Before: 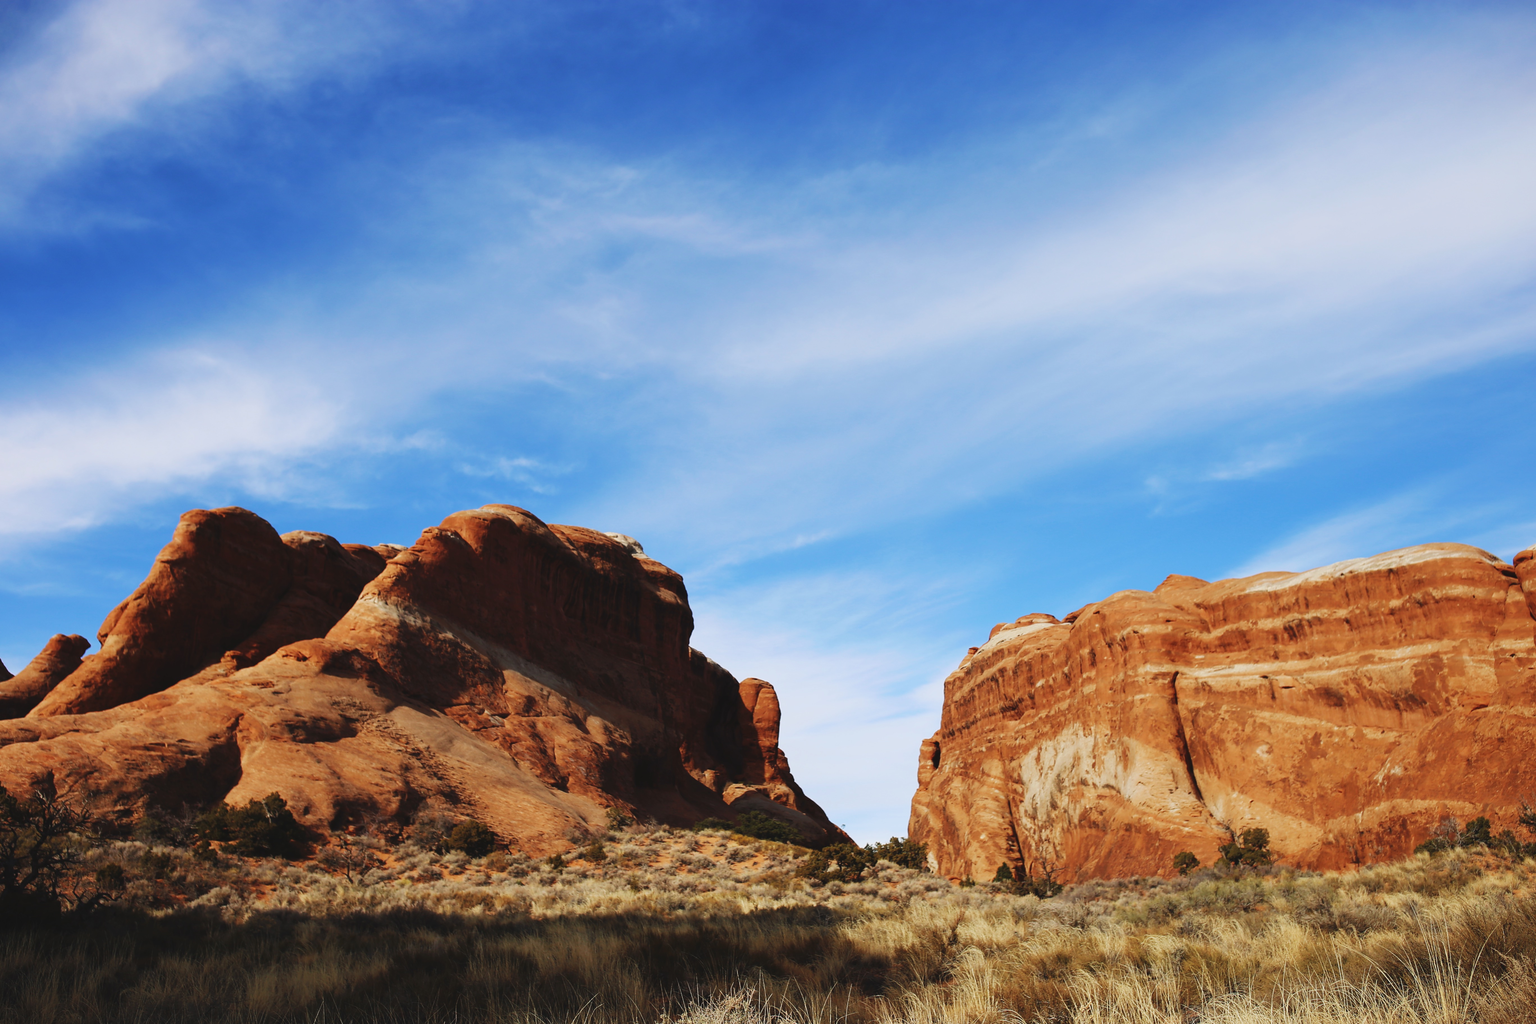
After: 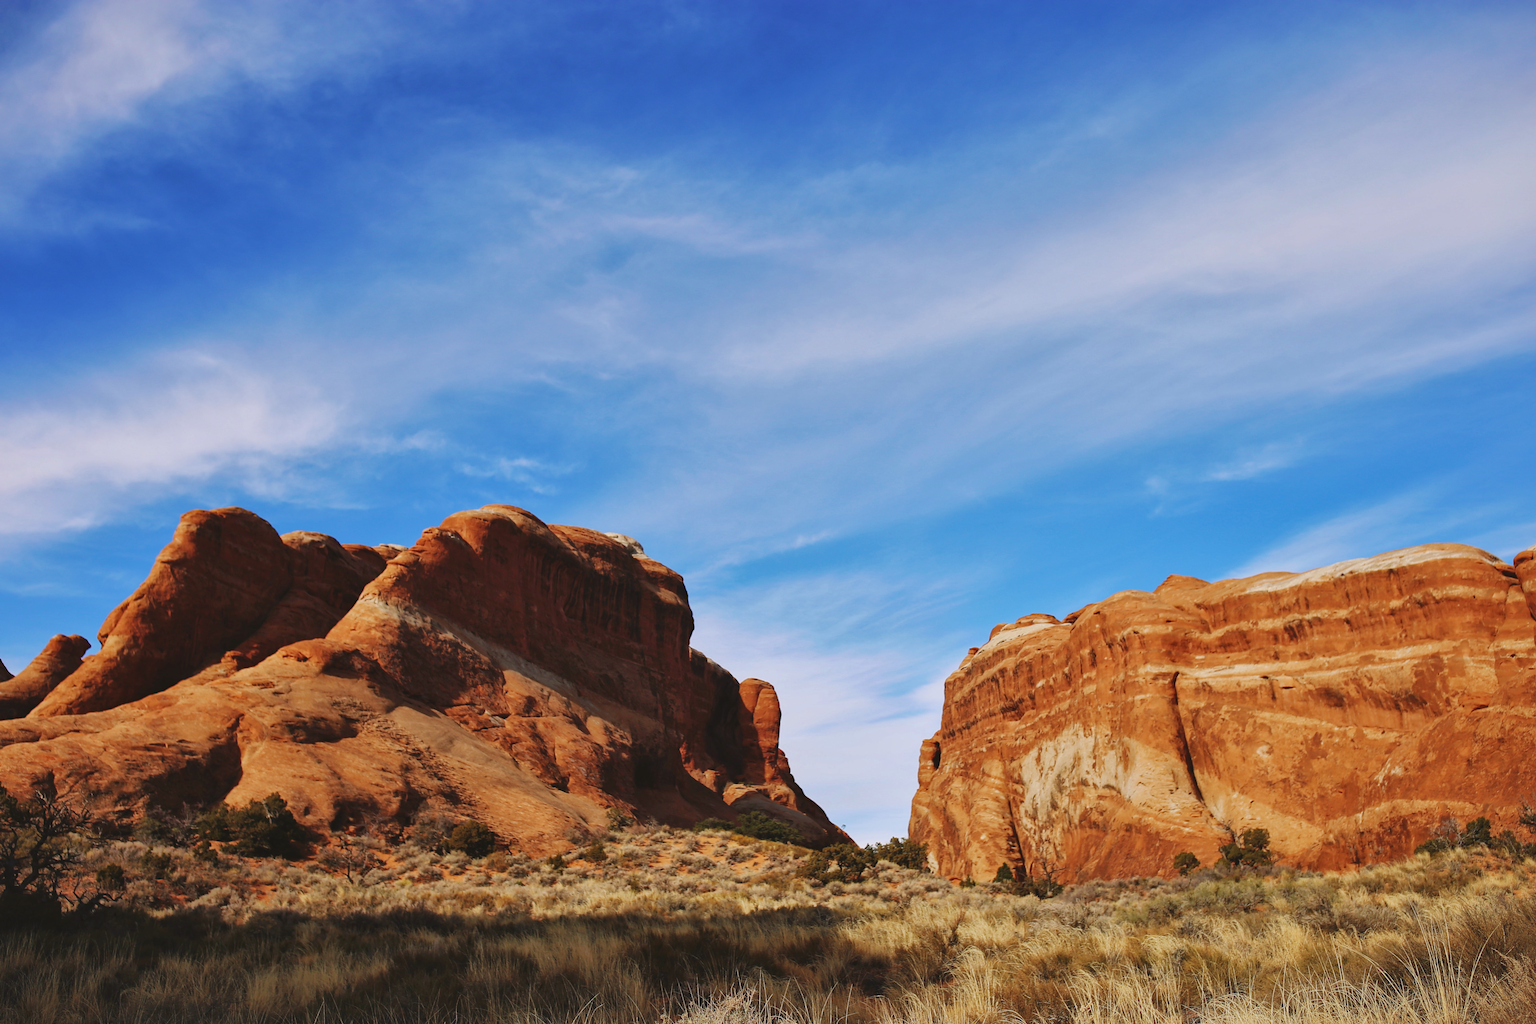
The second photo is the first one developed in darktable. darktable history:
color correction: highlights a* 3.03, highlights b* -1.39, shadows a* -0.09, shadows b* 1.96, saturation 0.977
shadows and highlights: on, module defaults
haze removal: compatibility mode true, adaptive false
